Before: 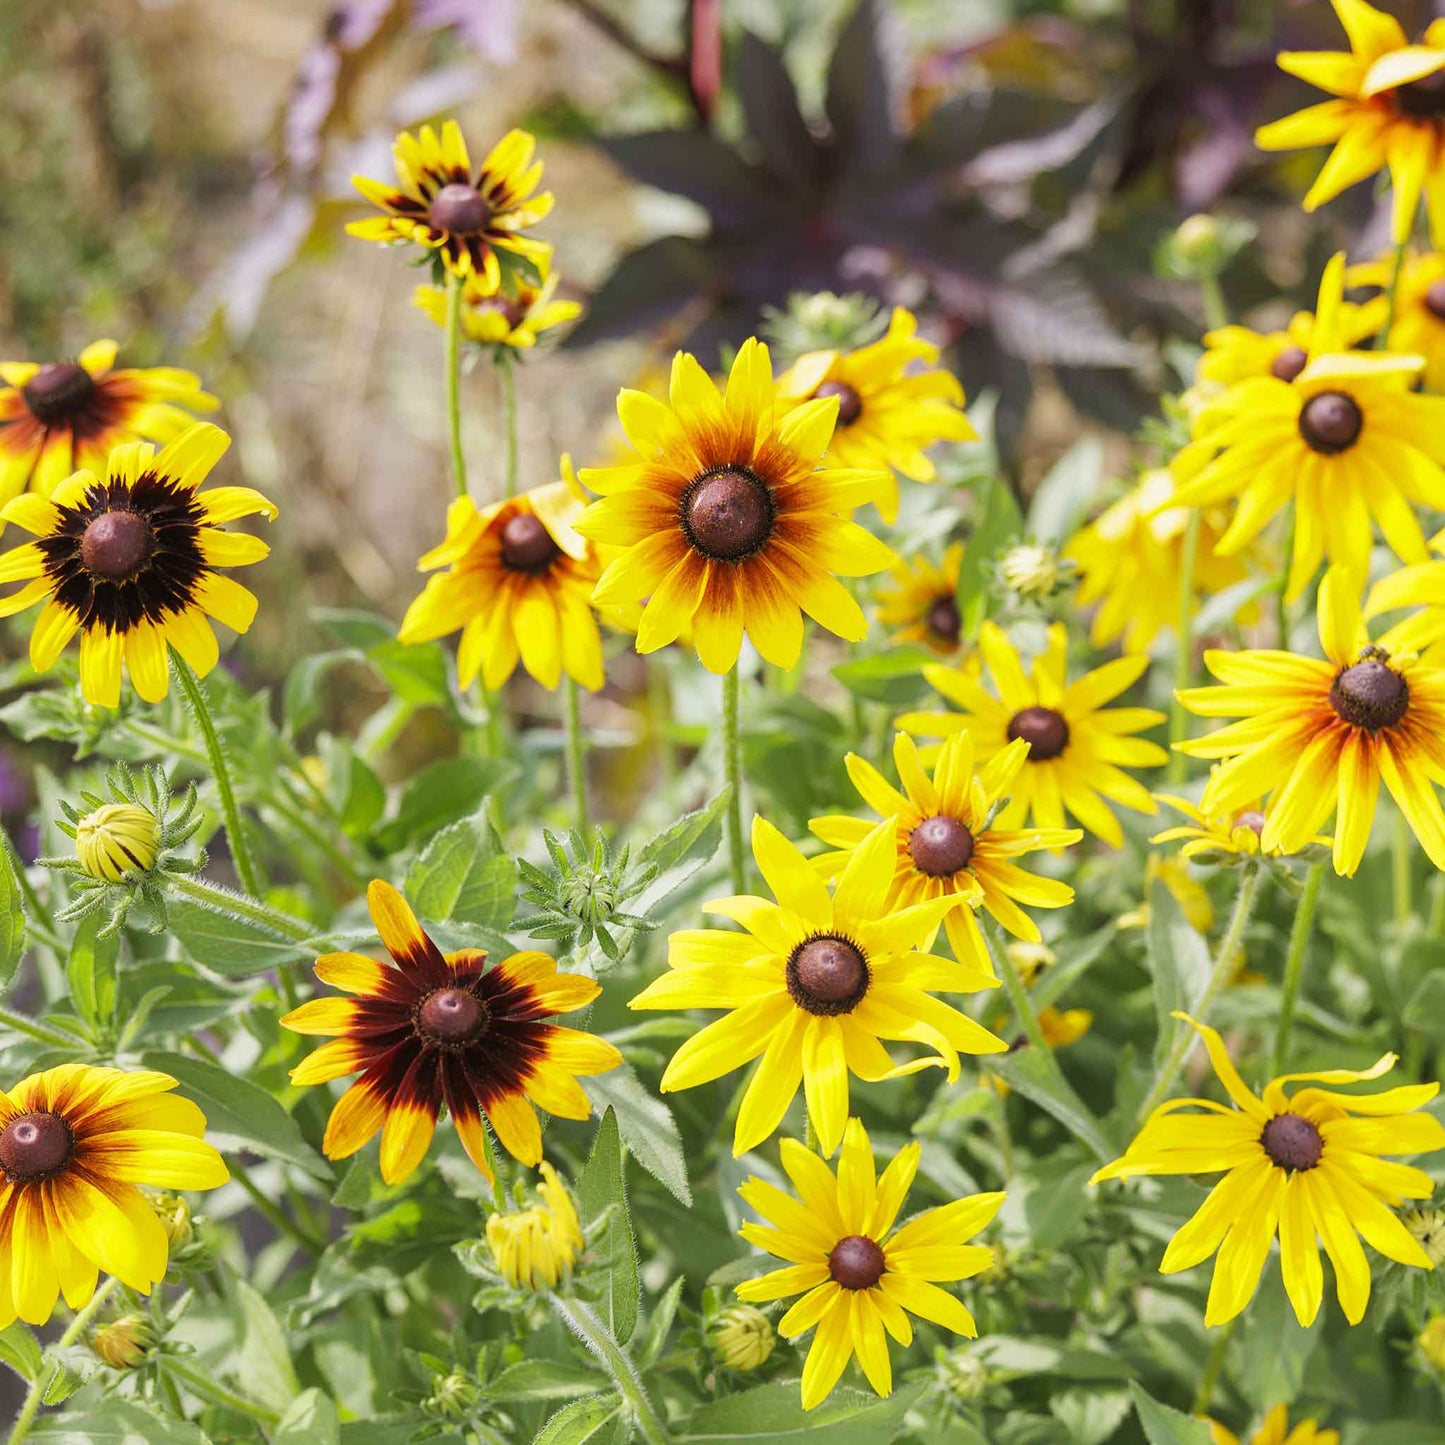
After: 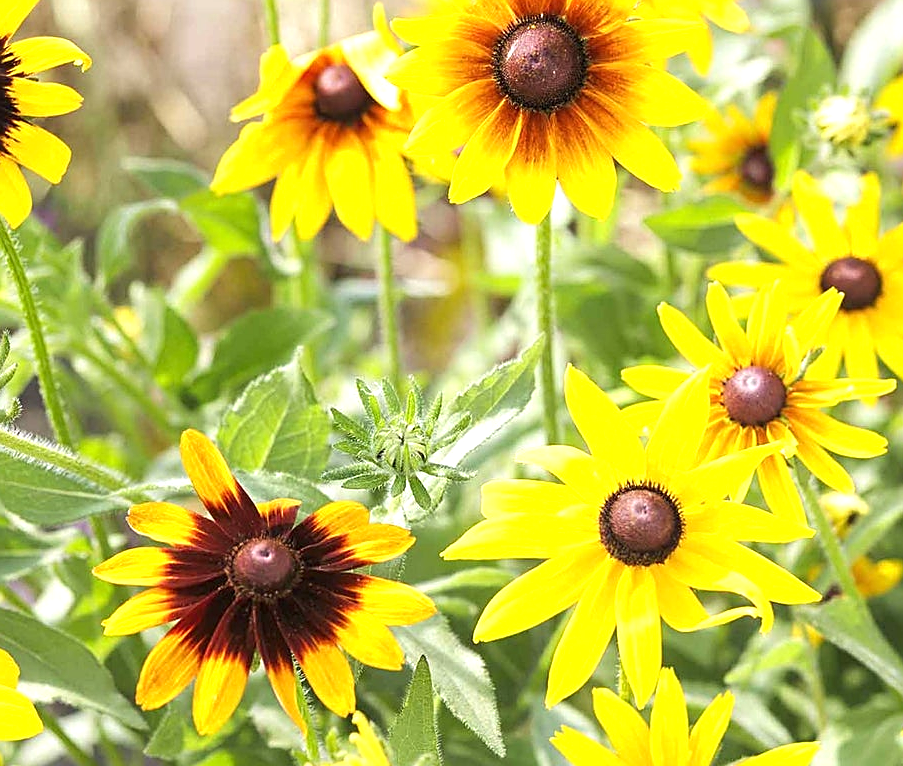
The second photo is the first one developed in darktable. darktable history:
exposure: exposure 0.604 EV, compensate highlight preservation false
crop: left 12.996%, top 31.155%, right 24.485%, bottom 15.808%
sharpen: on, module defaults
